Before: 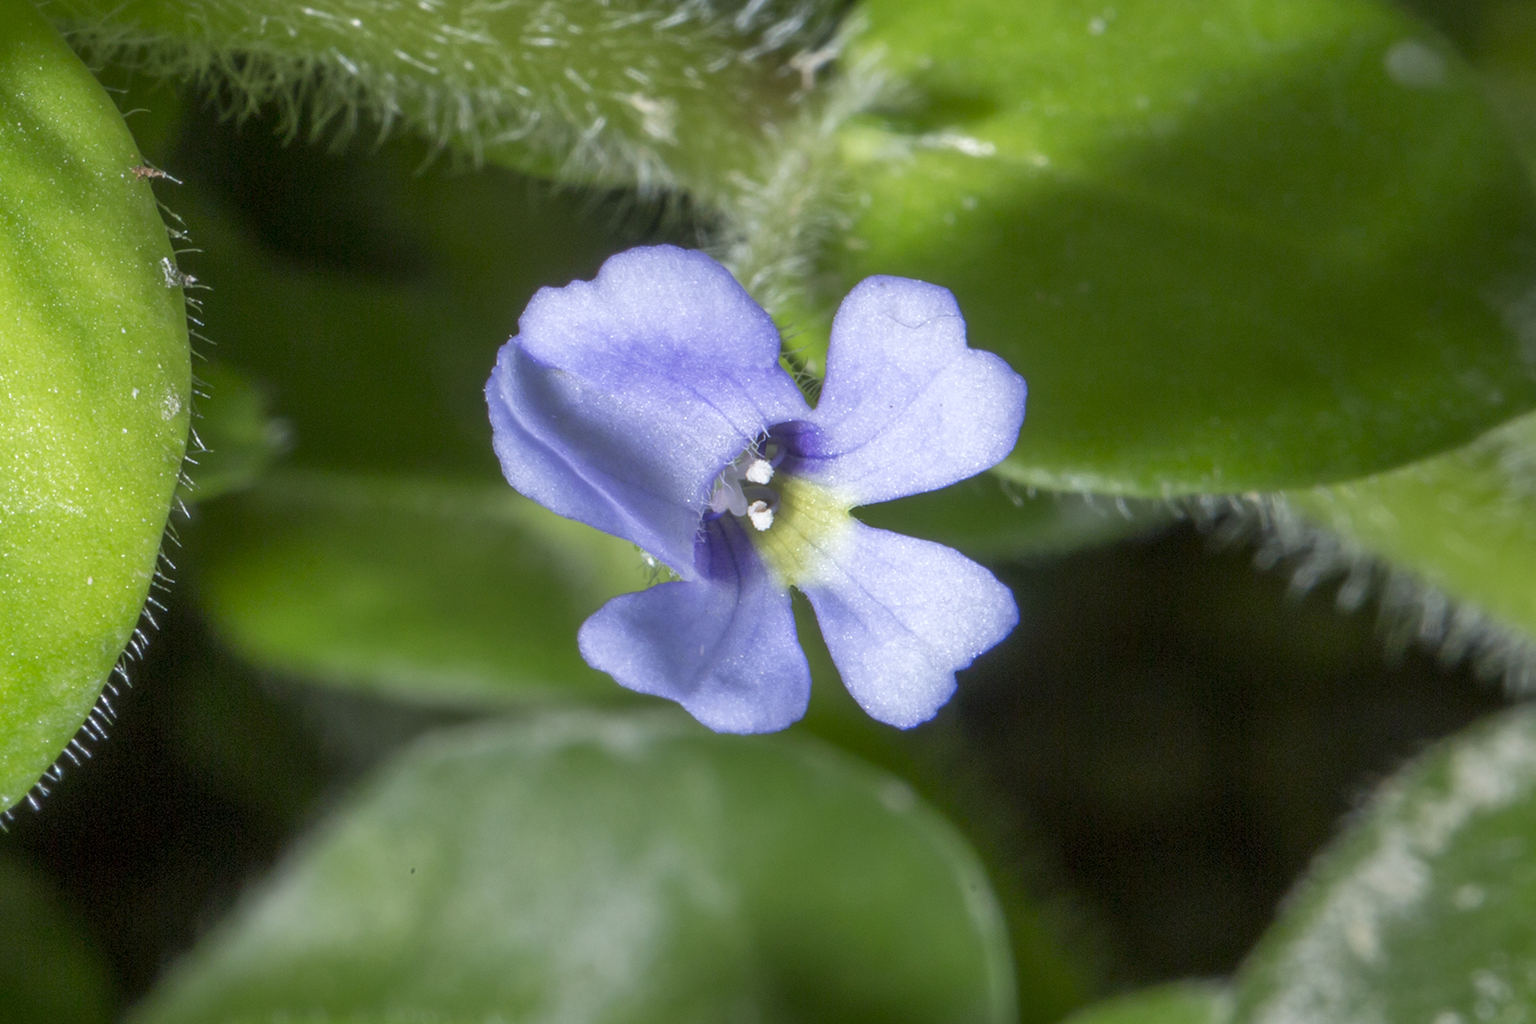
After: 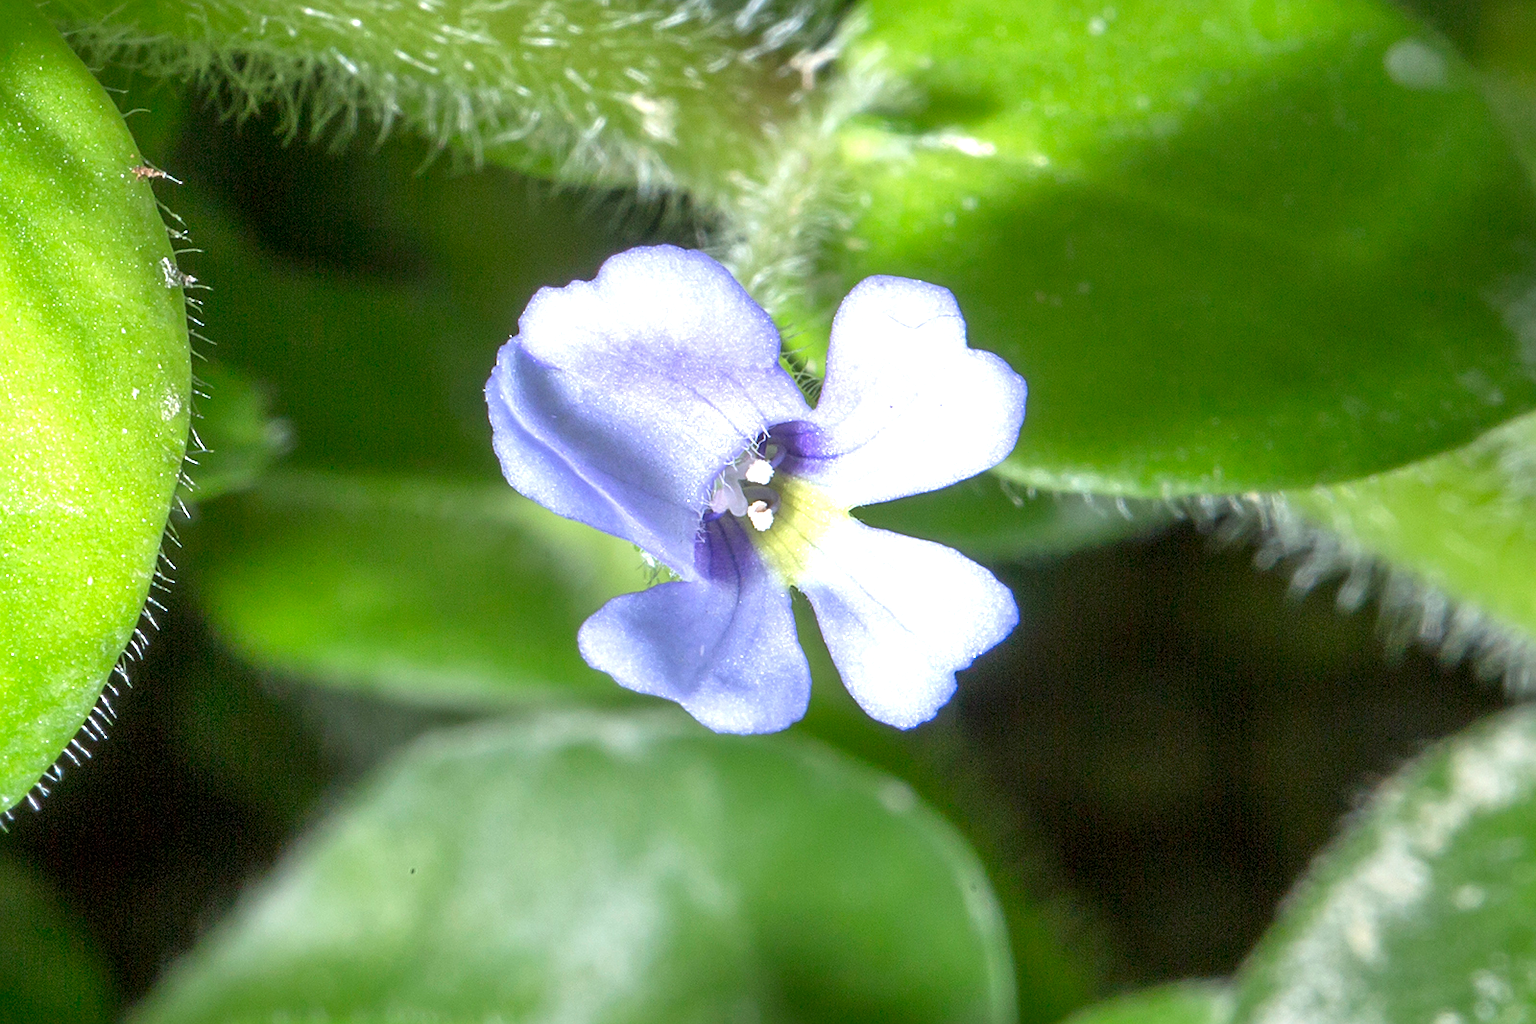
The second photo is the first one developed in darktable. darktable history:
exposure: black level correction 0, exposure 0.899 EV, compensate exposure bias true, compensate highlight preservation false
sharpen: on, module defaults
